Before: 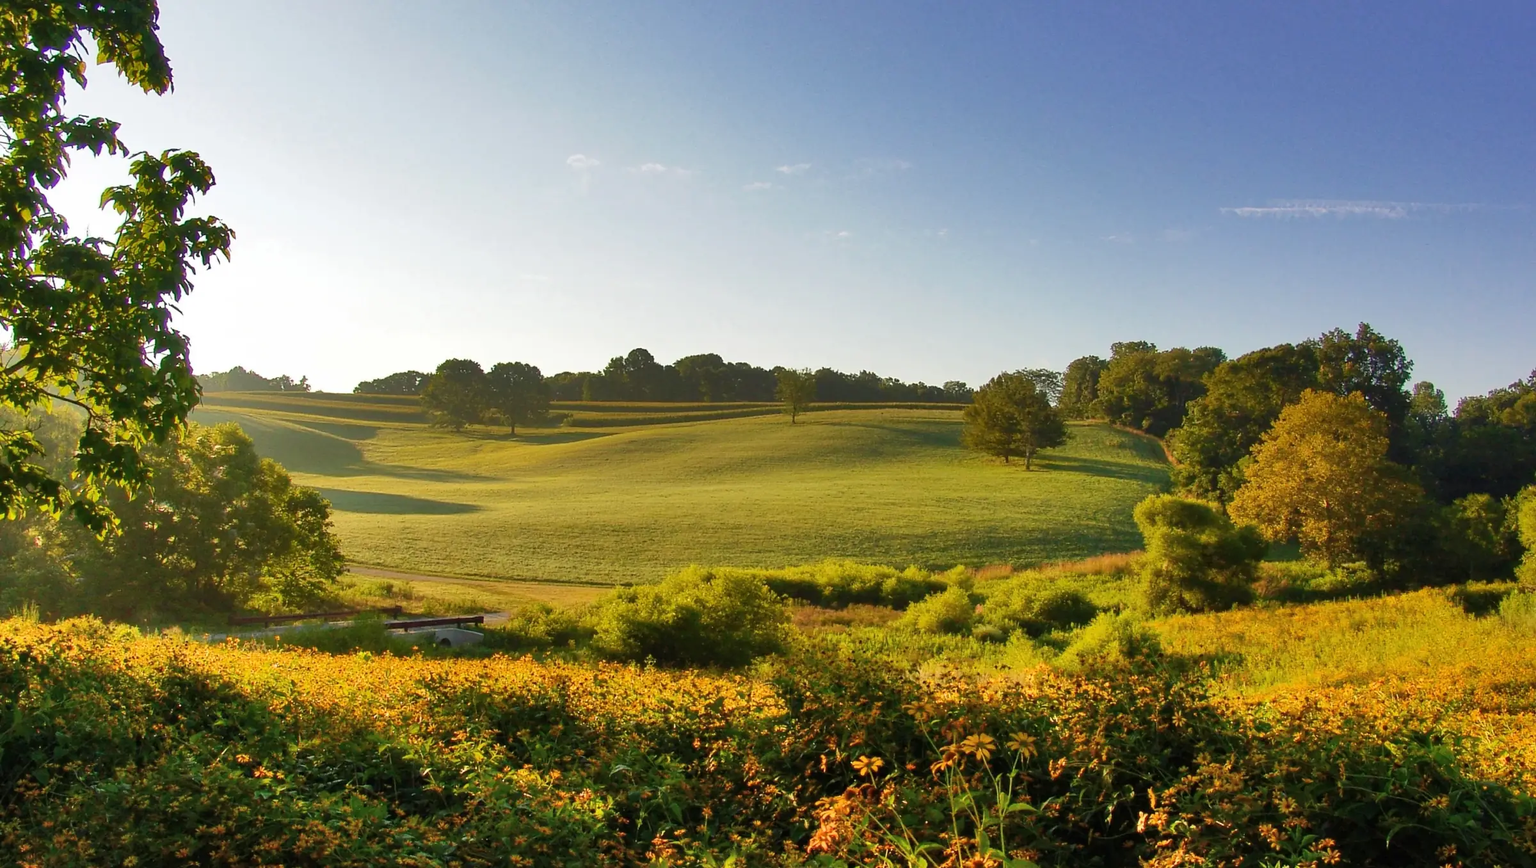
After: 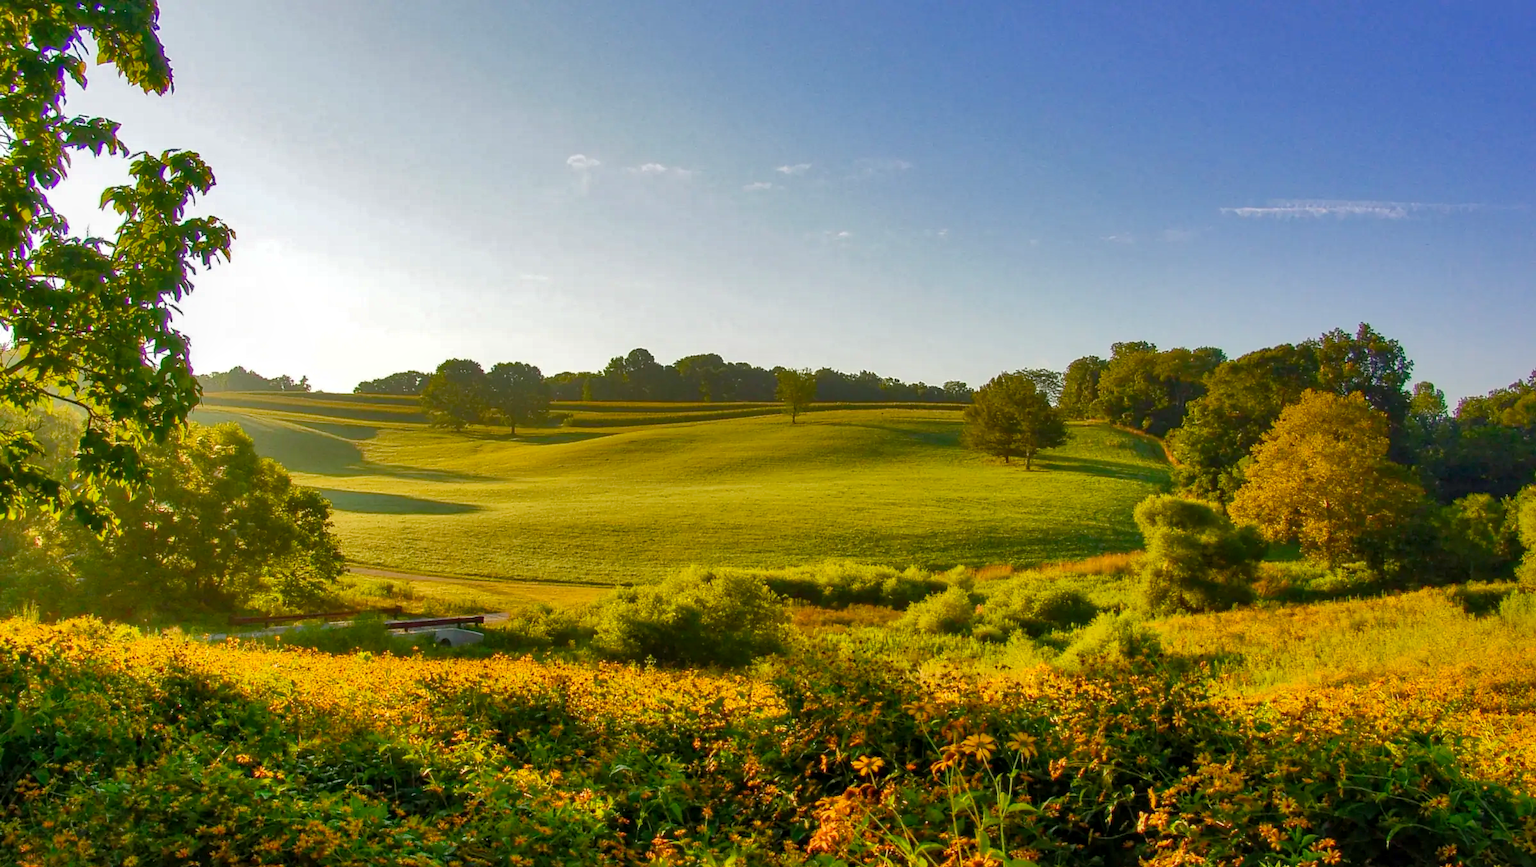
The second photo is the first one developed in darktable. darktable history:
local contrast: on, module defaults
shadows and highlights: on, module defaults
color balance rgb: linear chroma grading › global chroma 14.737%, perceptual saturation grading › global saturation 20%, perceptual saturation grading › highlights -25.726%, perceptual saturation grading › shadows 26.046%
